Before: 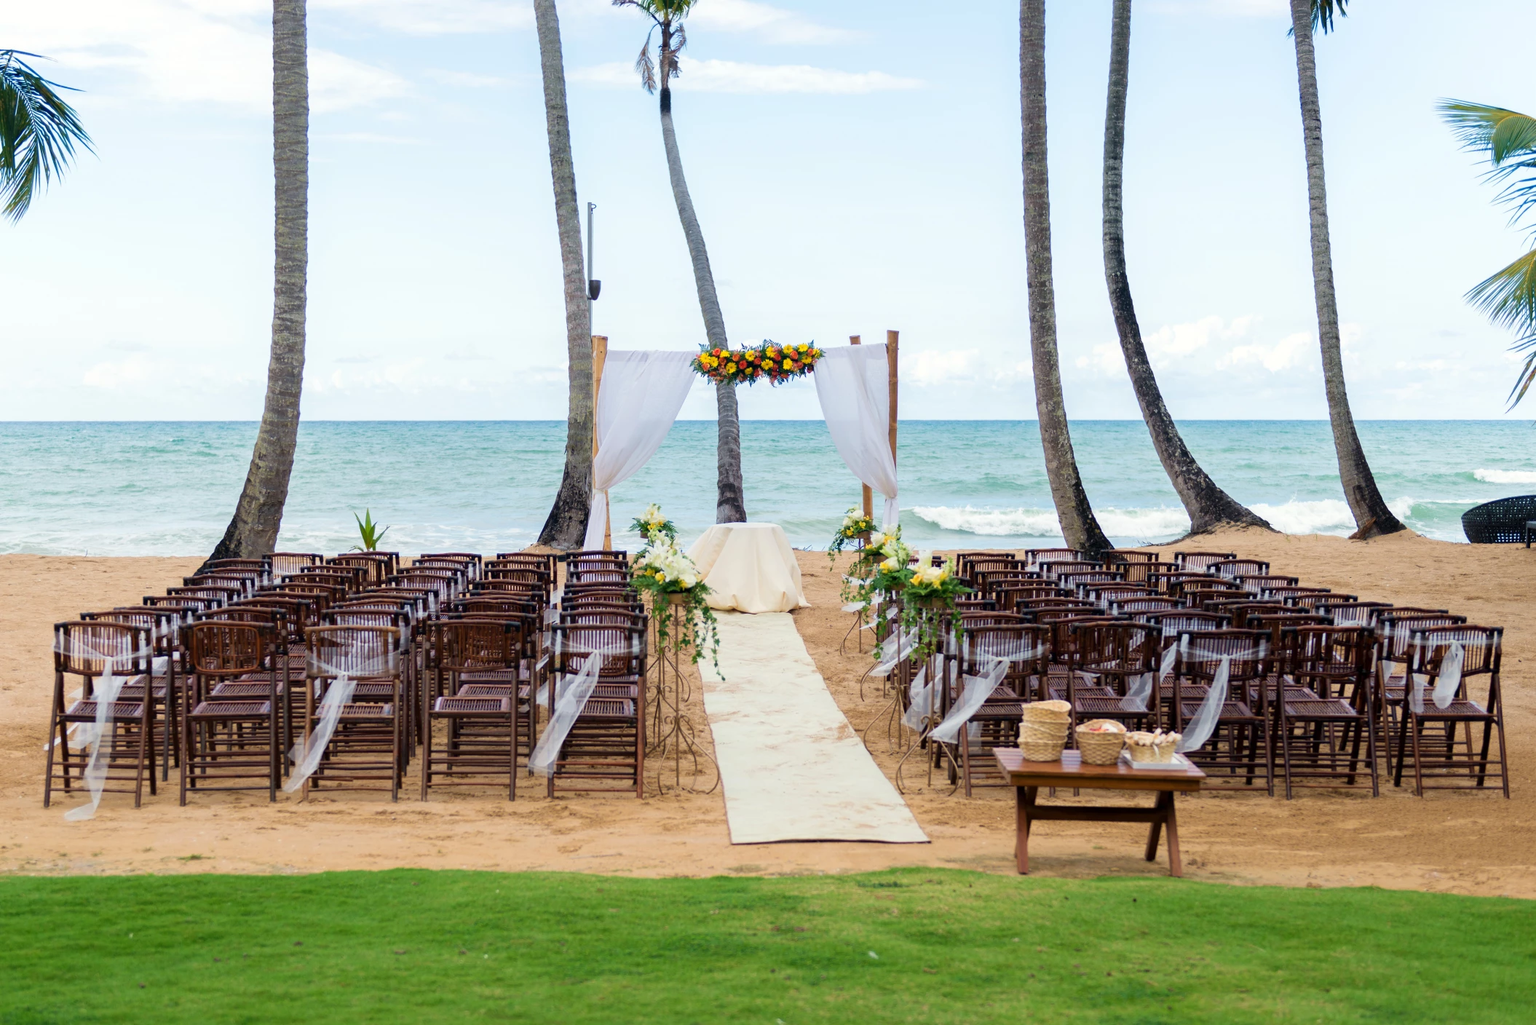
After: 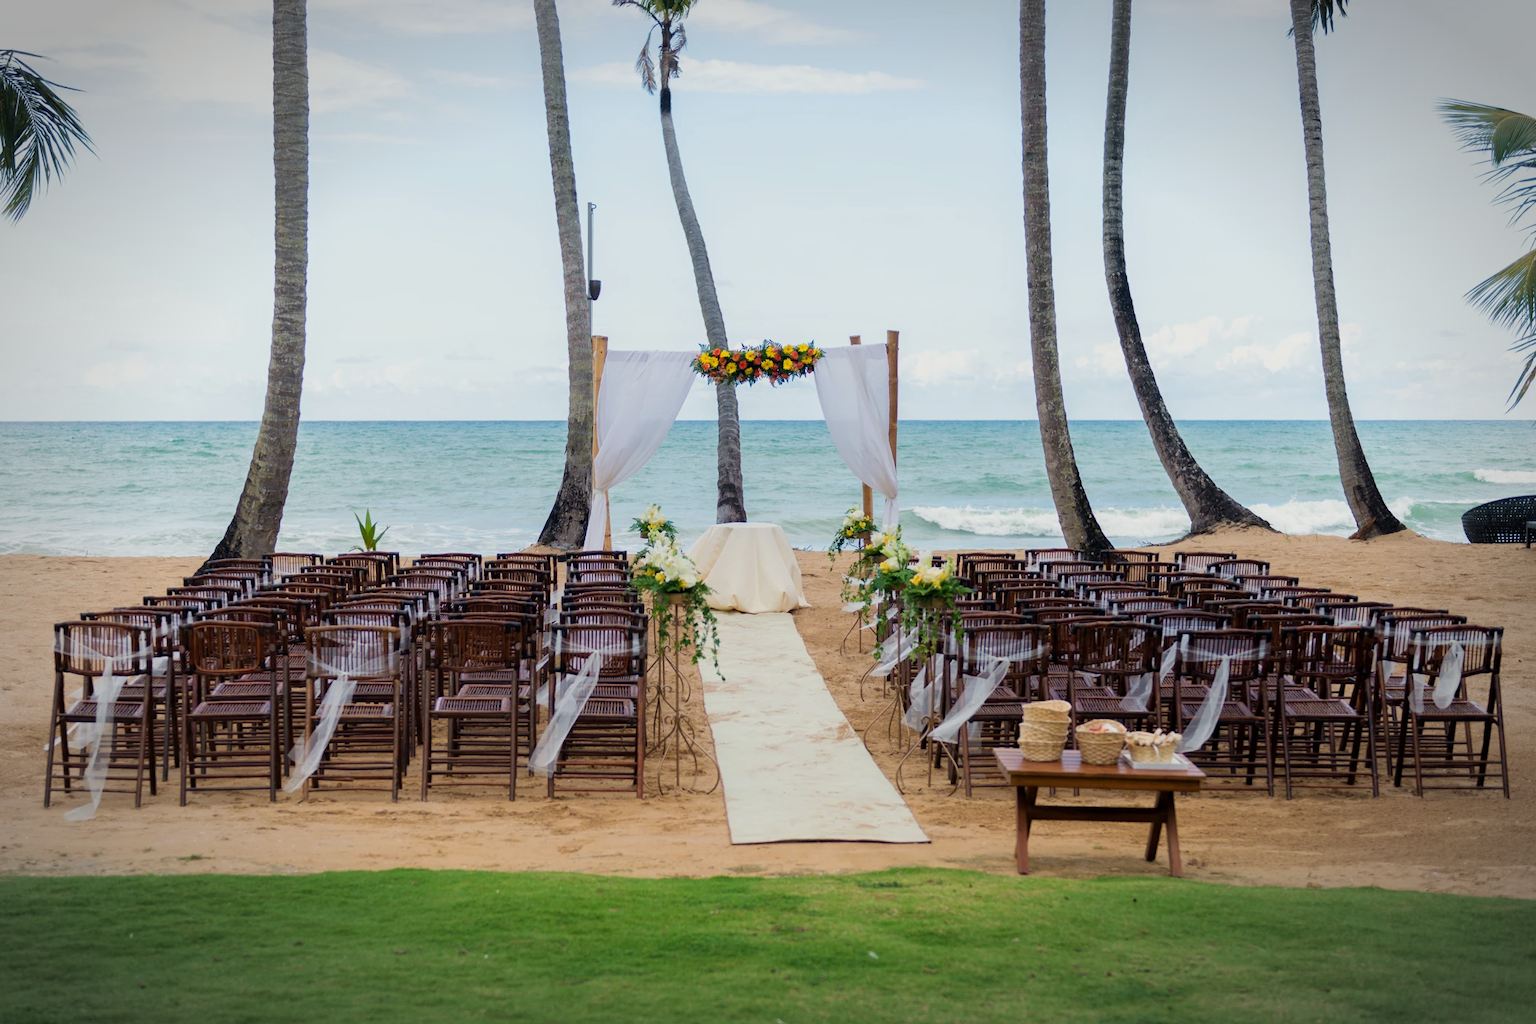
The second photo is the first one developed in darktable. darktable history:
exposure: exposure -0.322 EV, compensate exposure bias true, compensate highlight preservation false
vignetting: automatic ratio true, unbound false
